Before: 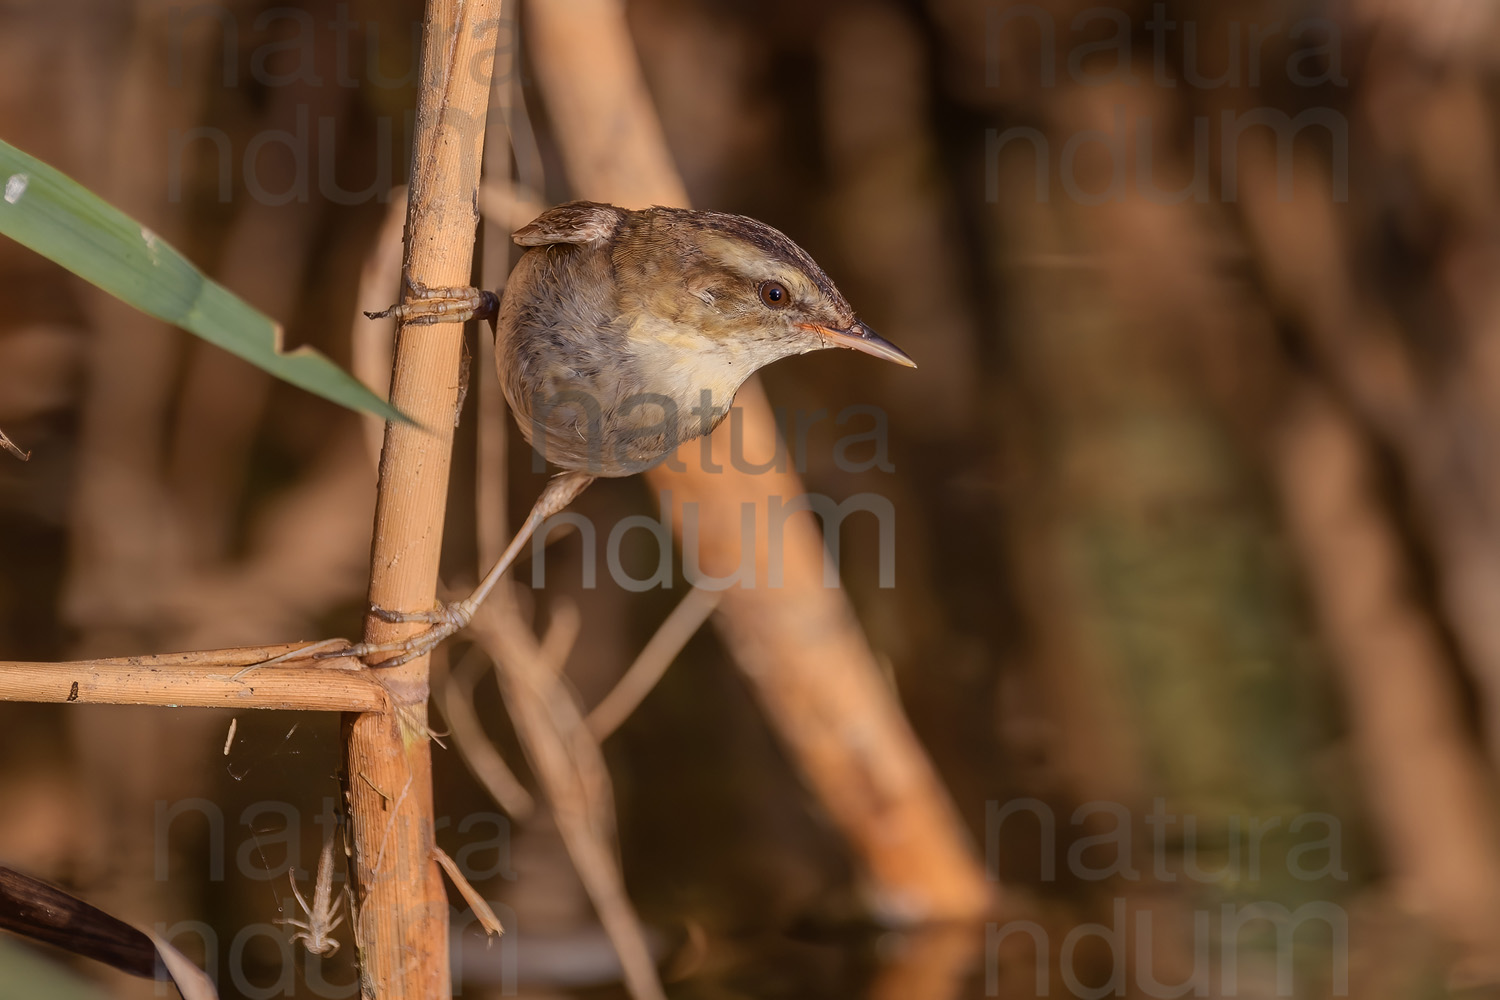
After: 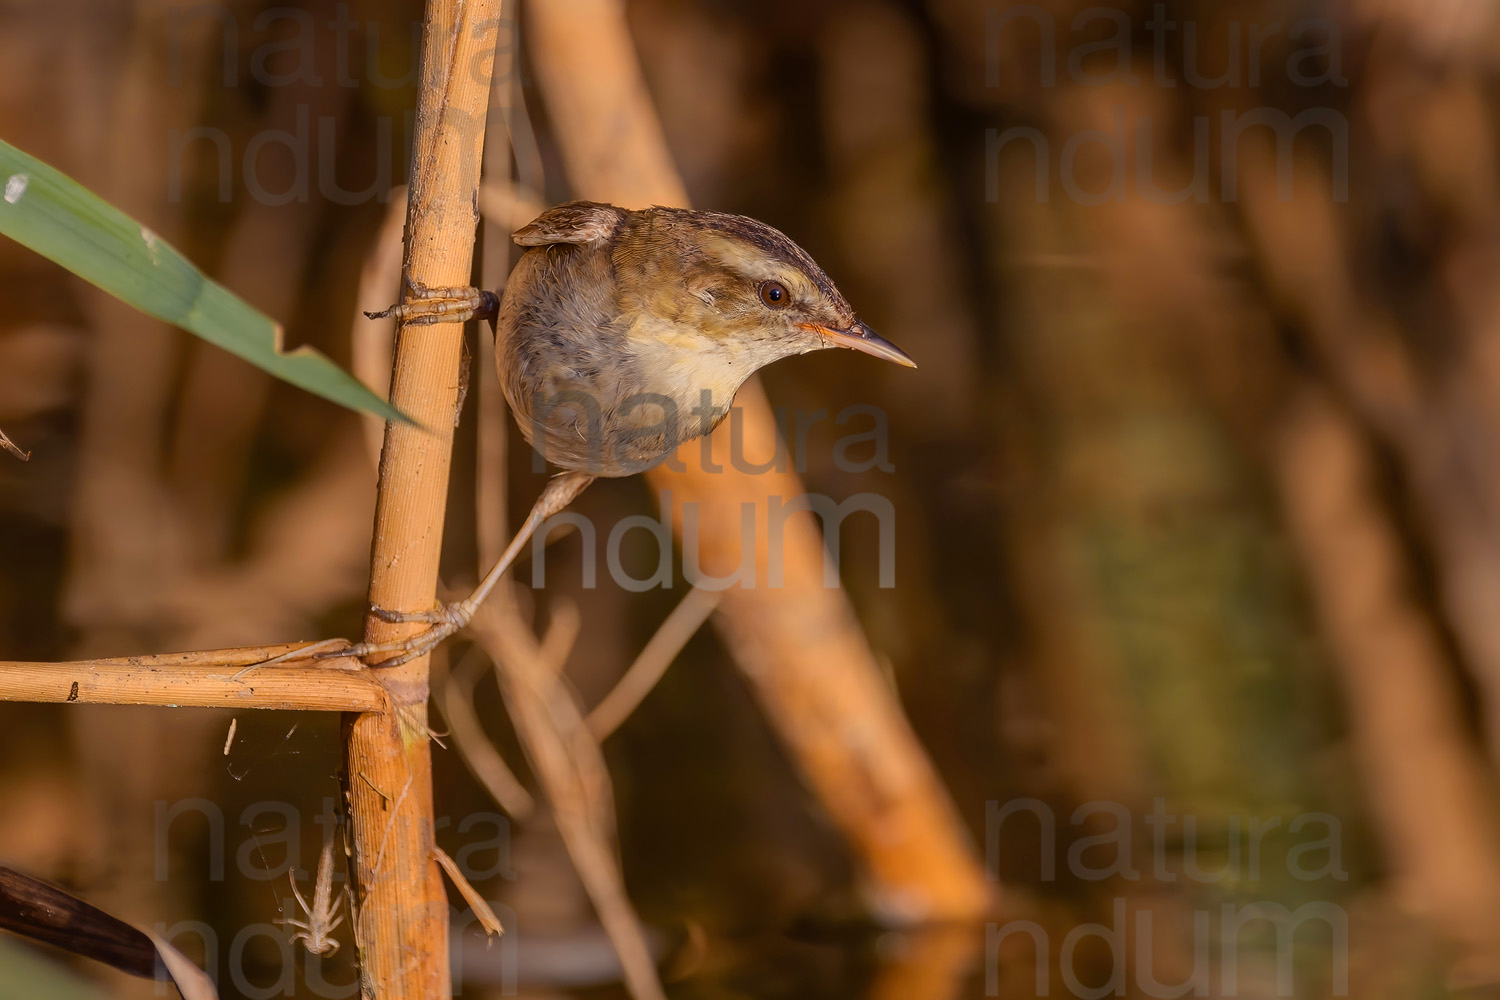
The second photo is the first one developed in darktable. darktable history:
color balance rgb: highlights gain › chroma 1.093%, highlights gain › hue 68.27°, perceptual saturation grading › global saturation 19.507%
